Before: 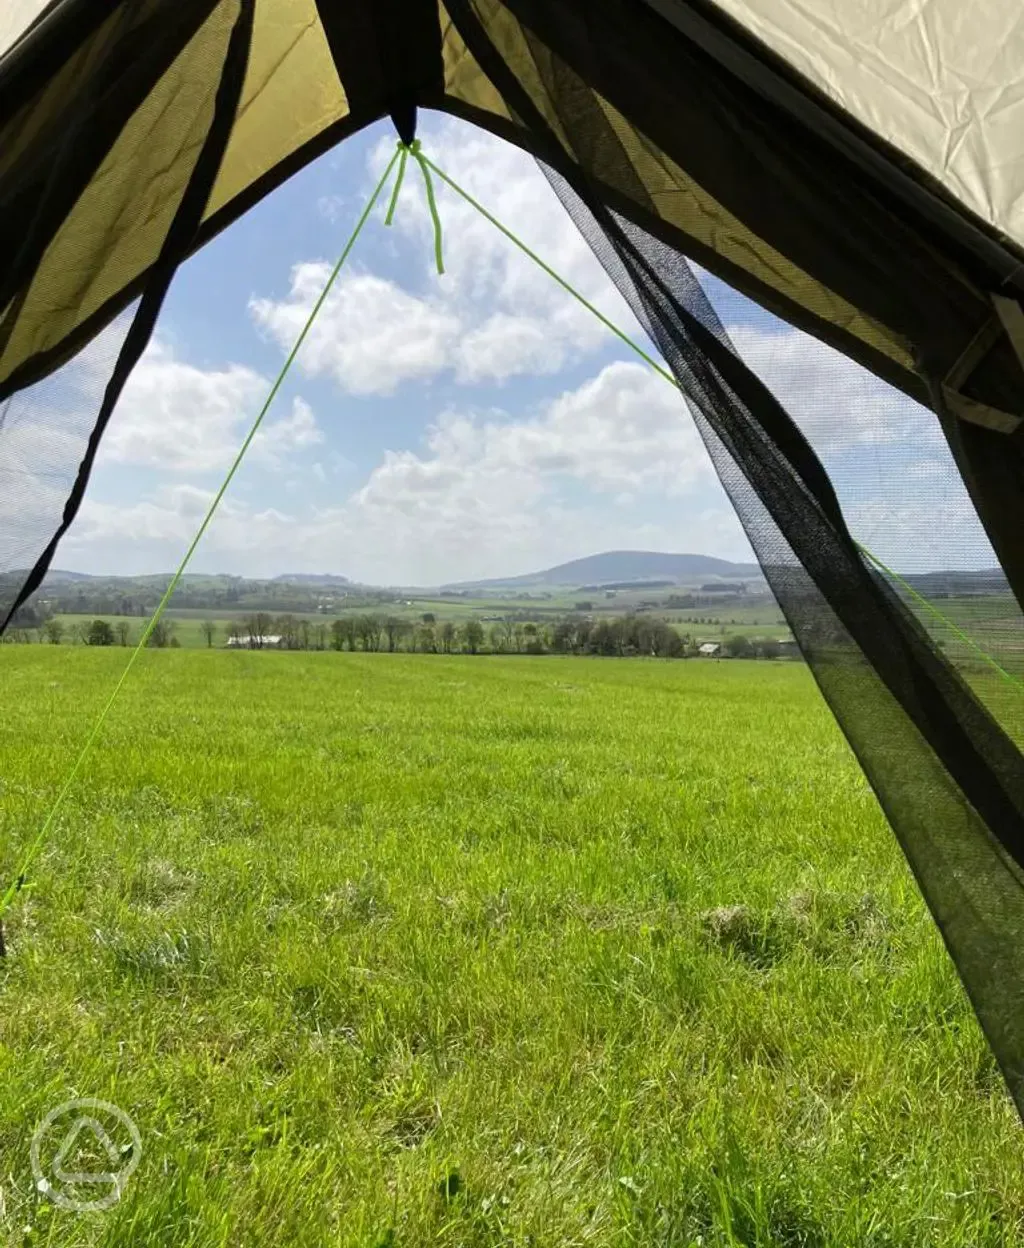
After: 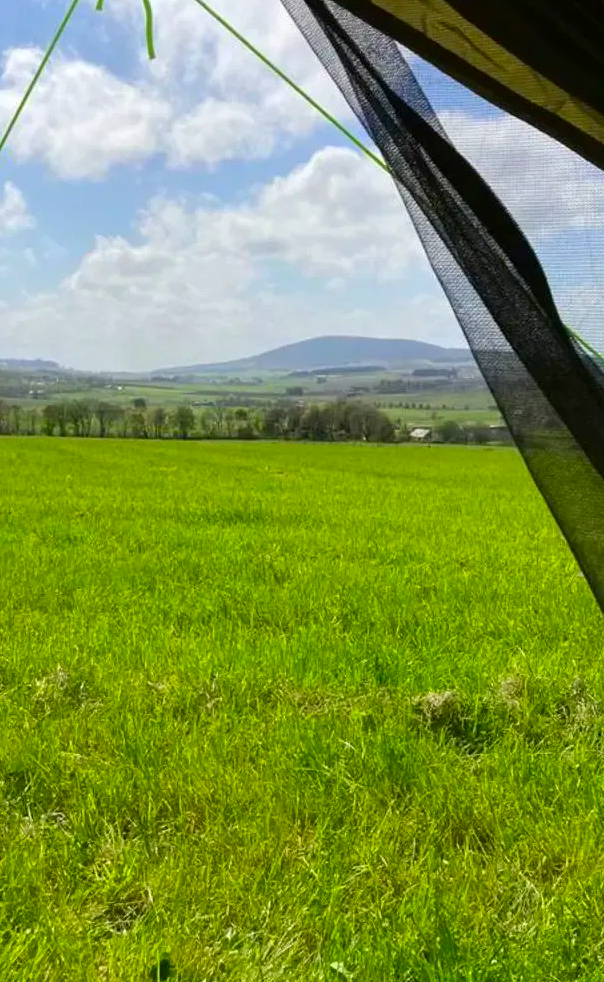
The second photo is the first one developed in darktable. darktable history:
crop and rotate: left 28.297%, top 17.237%, right 12.69%, bottom 4.011%
contrast equalizer: octaves 7, y [[0.5, 0.502, 0.506, 0.511, 0.52, 0.537], [0.5 ×6], [0.505, 0.509, 0.518, 0.534, 0.553, 0.561], [0 ×6], [0 ×6]], mix 0.216
contrast brightness saturation: brightness -0.028, saturation 0.369
